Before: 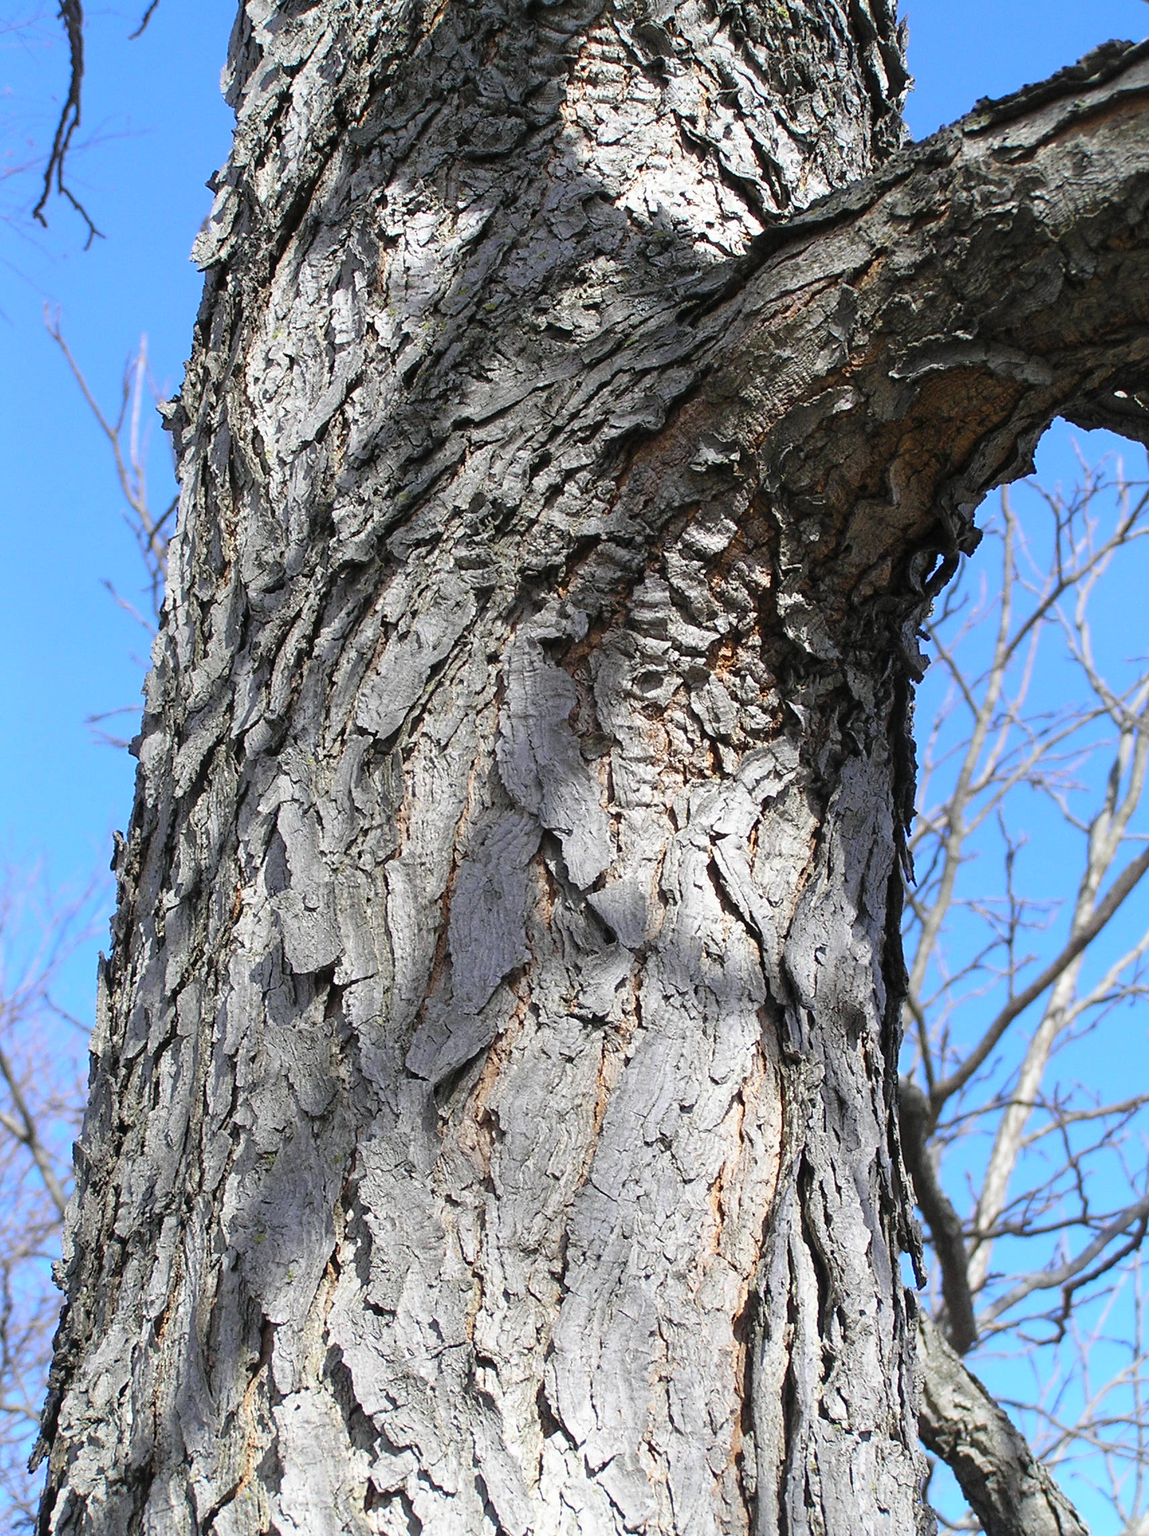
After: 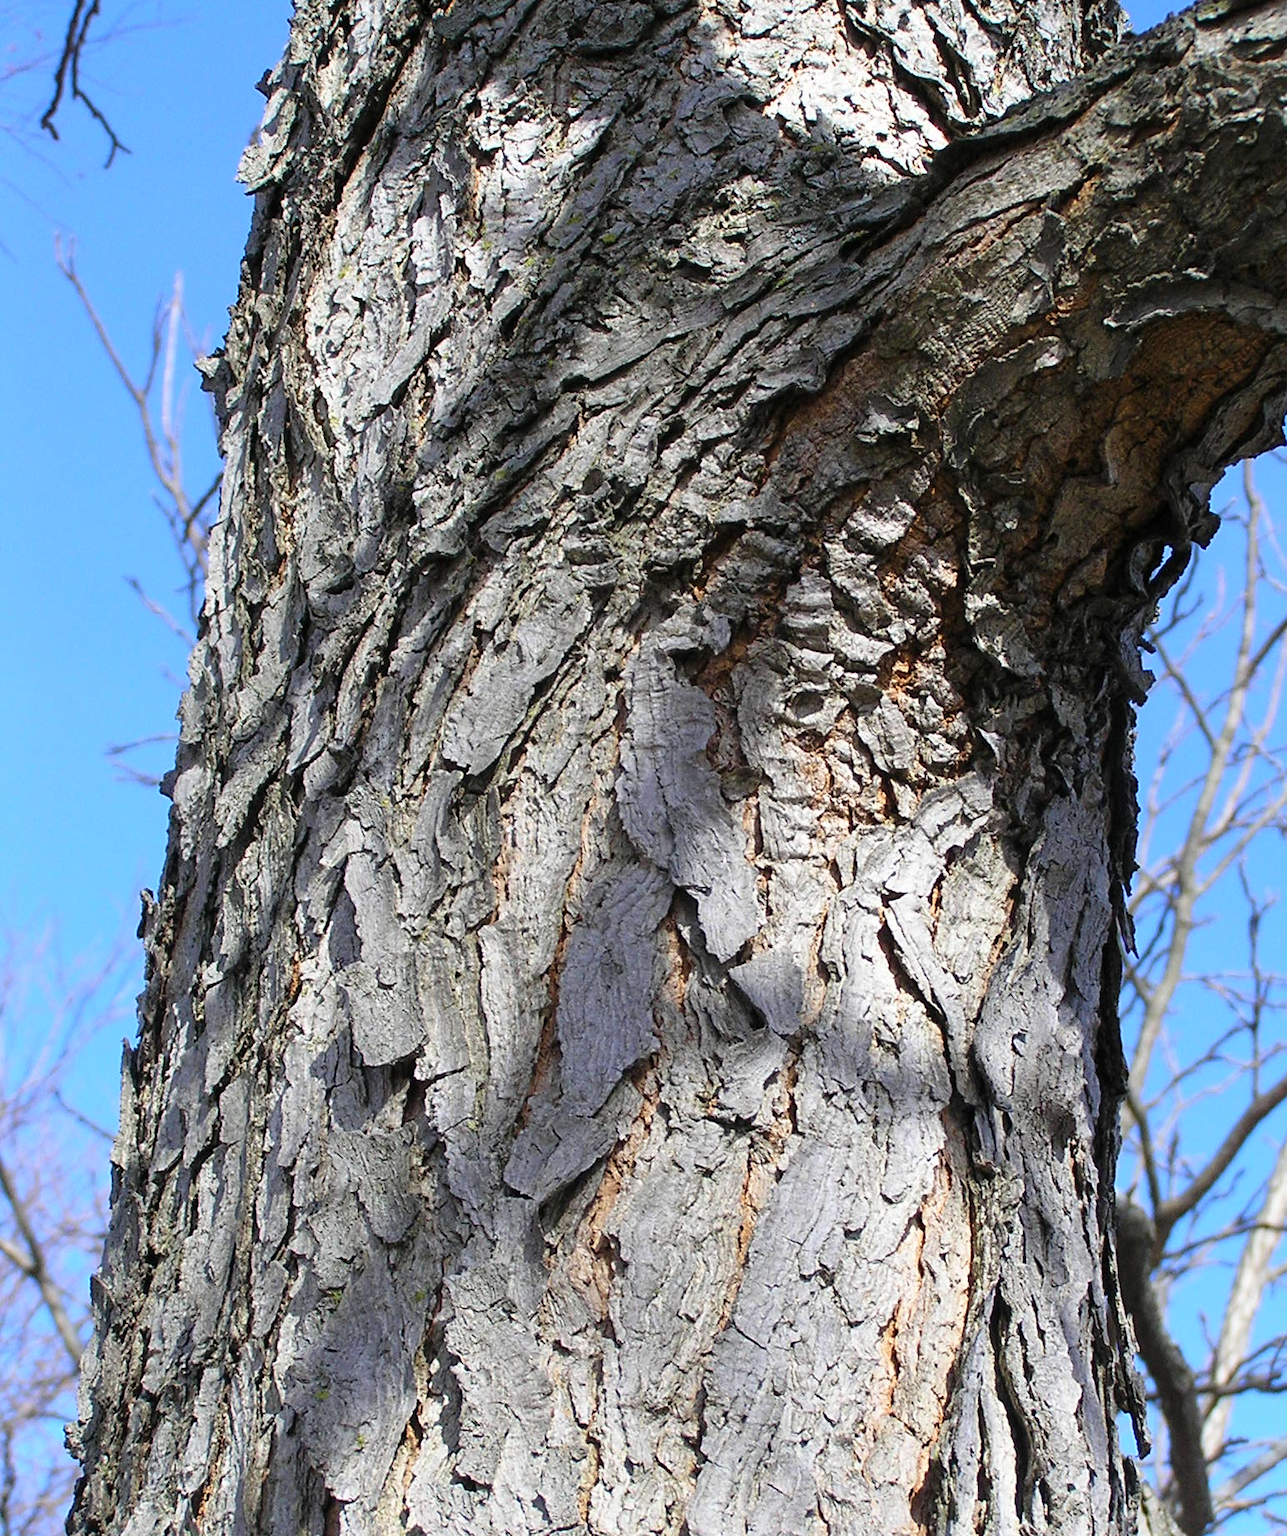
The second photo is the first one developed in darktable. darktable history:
contrast brightness saturation: contrast 0.08, saturation 0.02
exposure: black level correction 0.001, compensate highlight preservation false
velvia: on, module defaults
crop: top 7.49%, right 9.717%, bottom 11.943%
